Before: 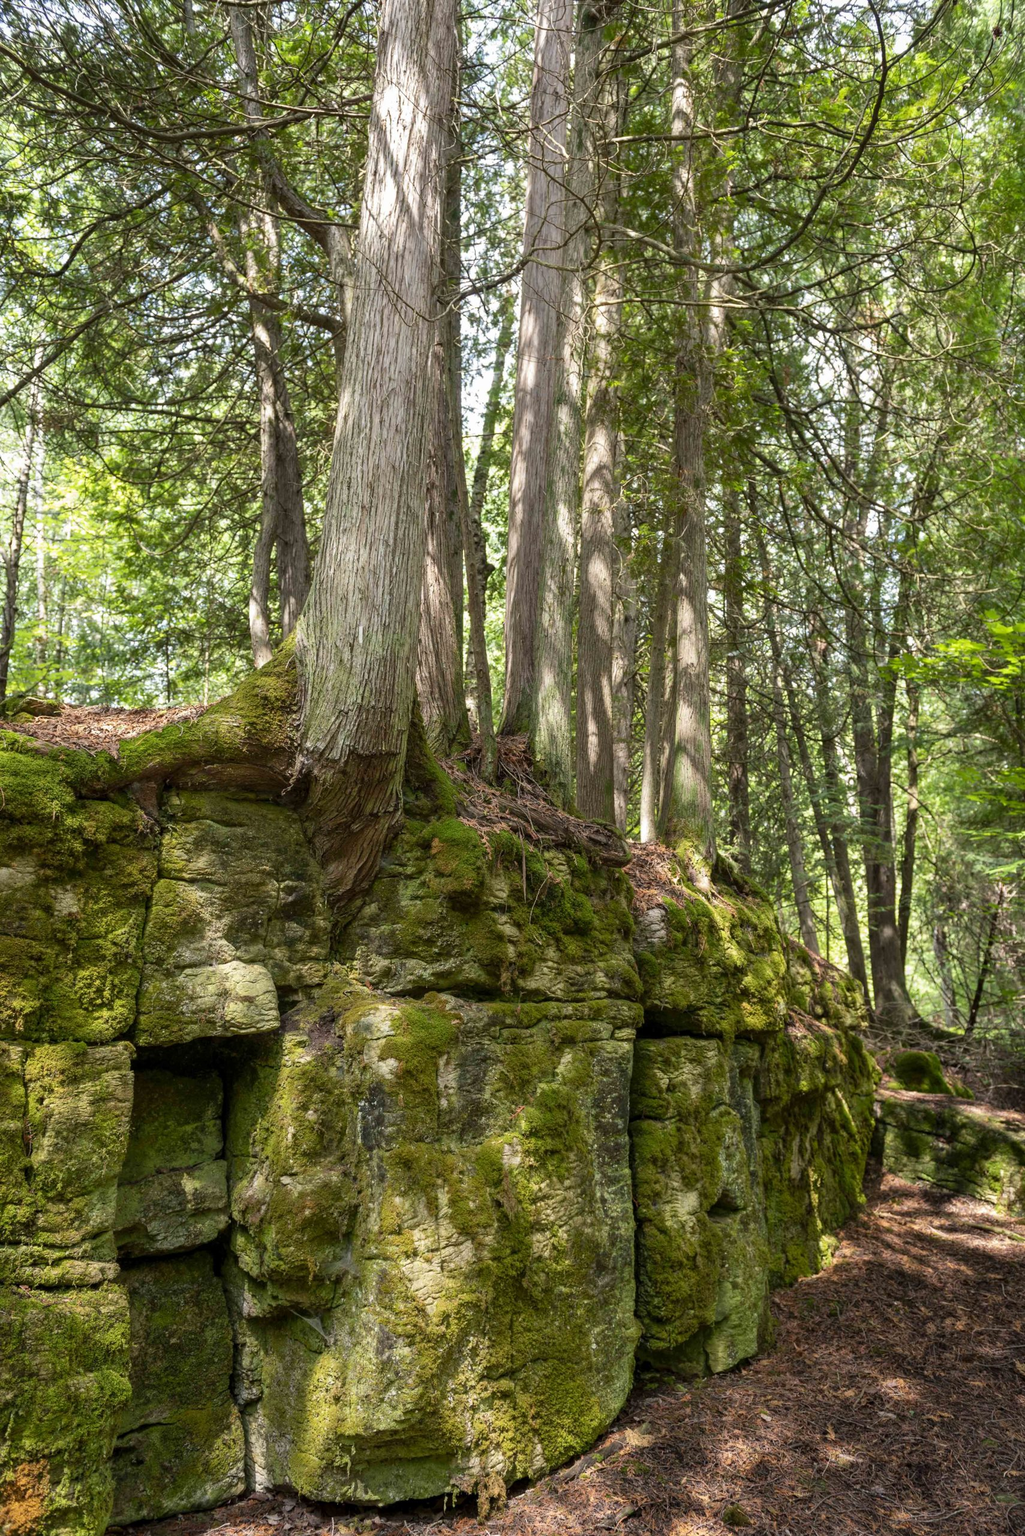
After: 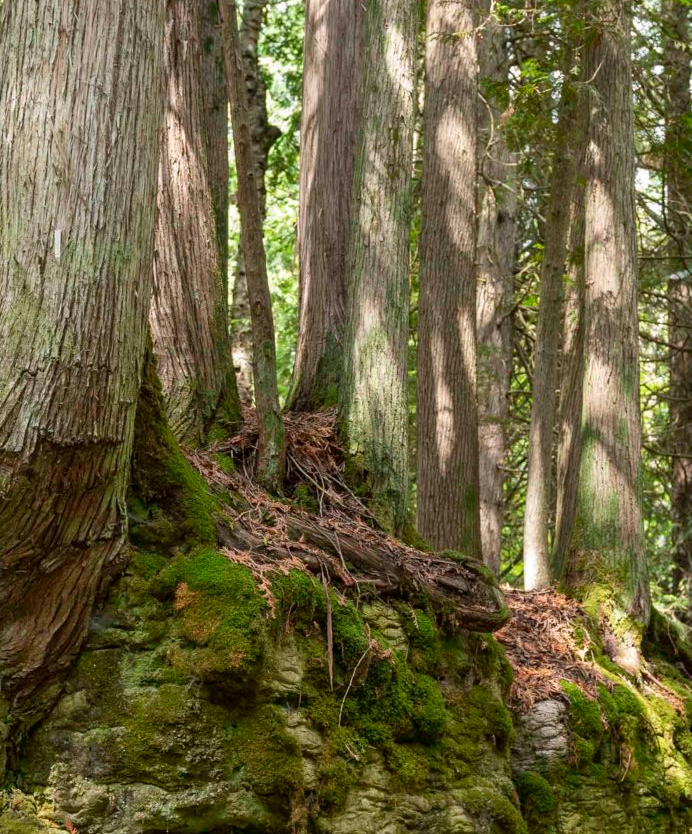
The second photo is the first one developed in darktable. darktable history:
crop: left 31.835%, top 31.831%, right 27.618%, bottom 35.556%
